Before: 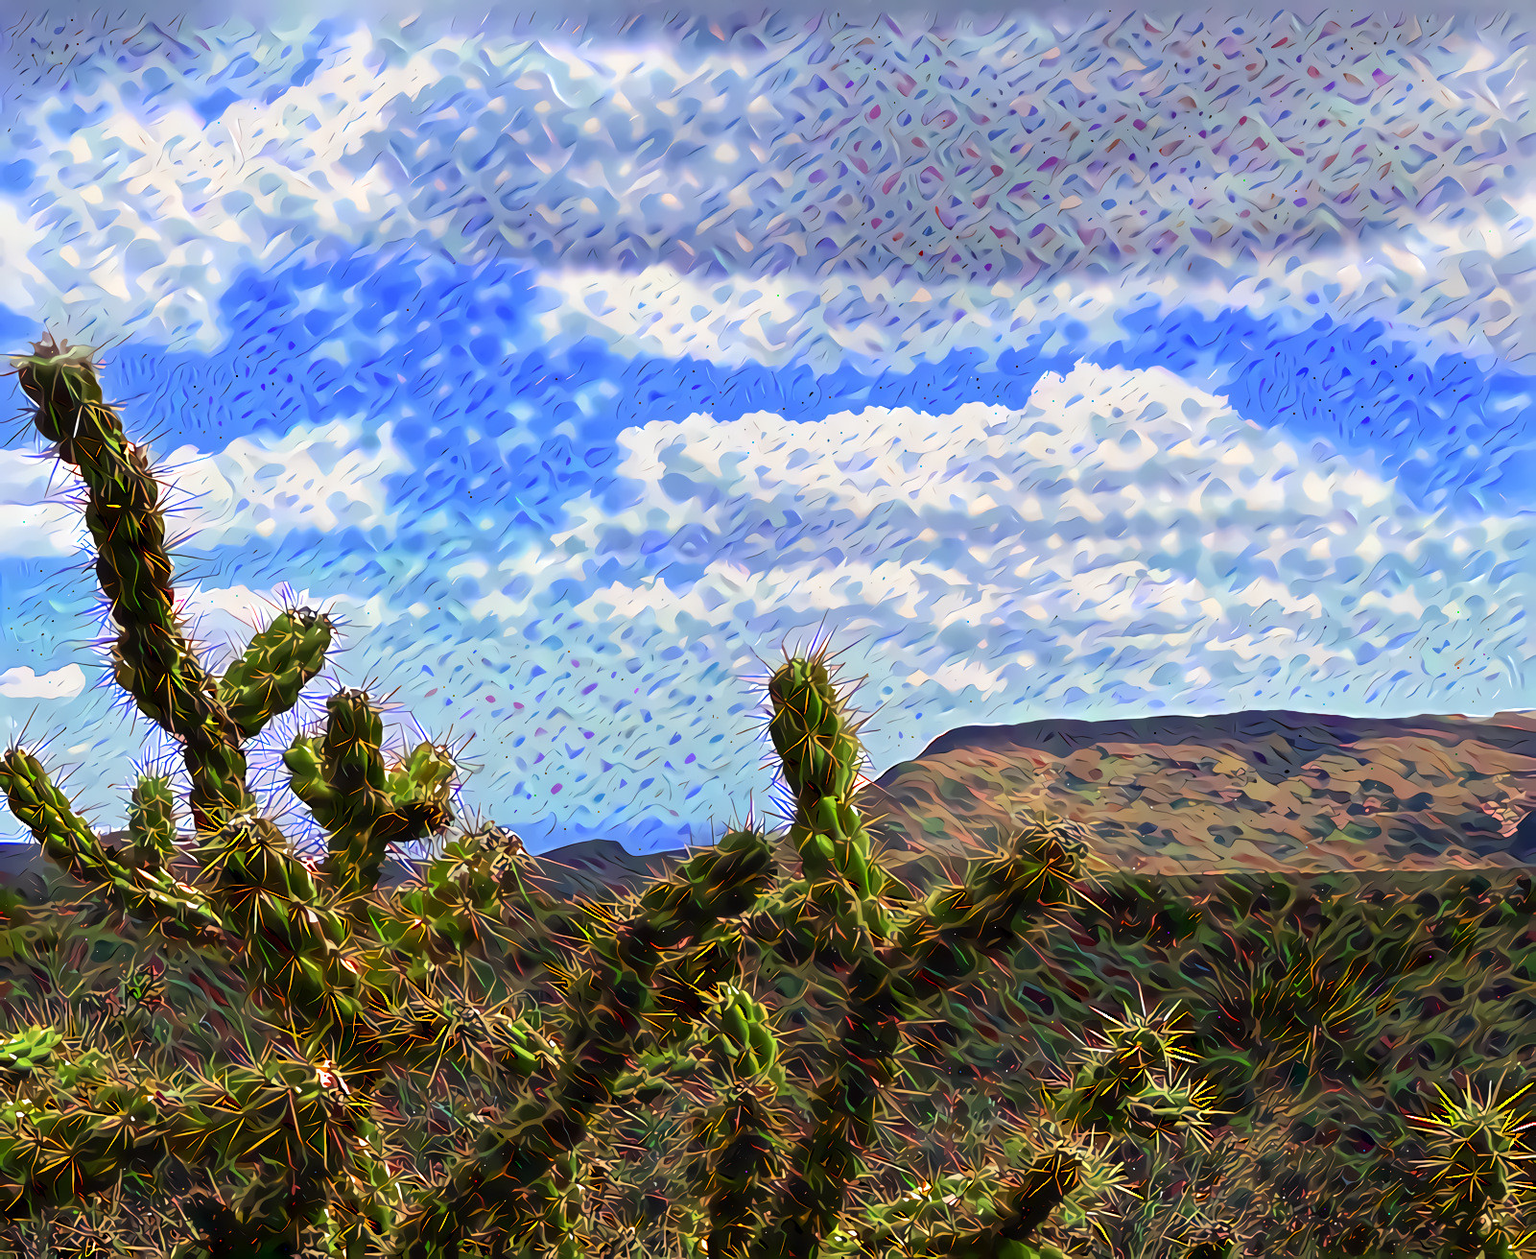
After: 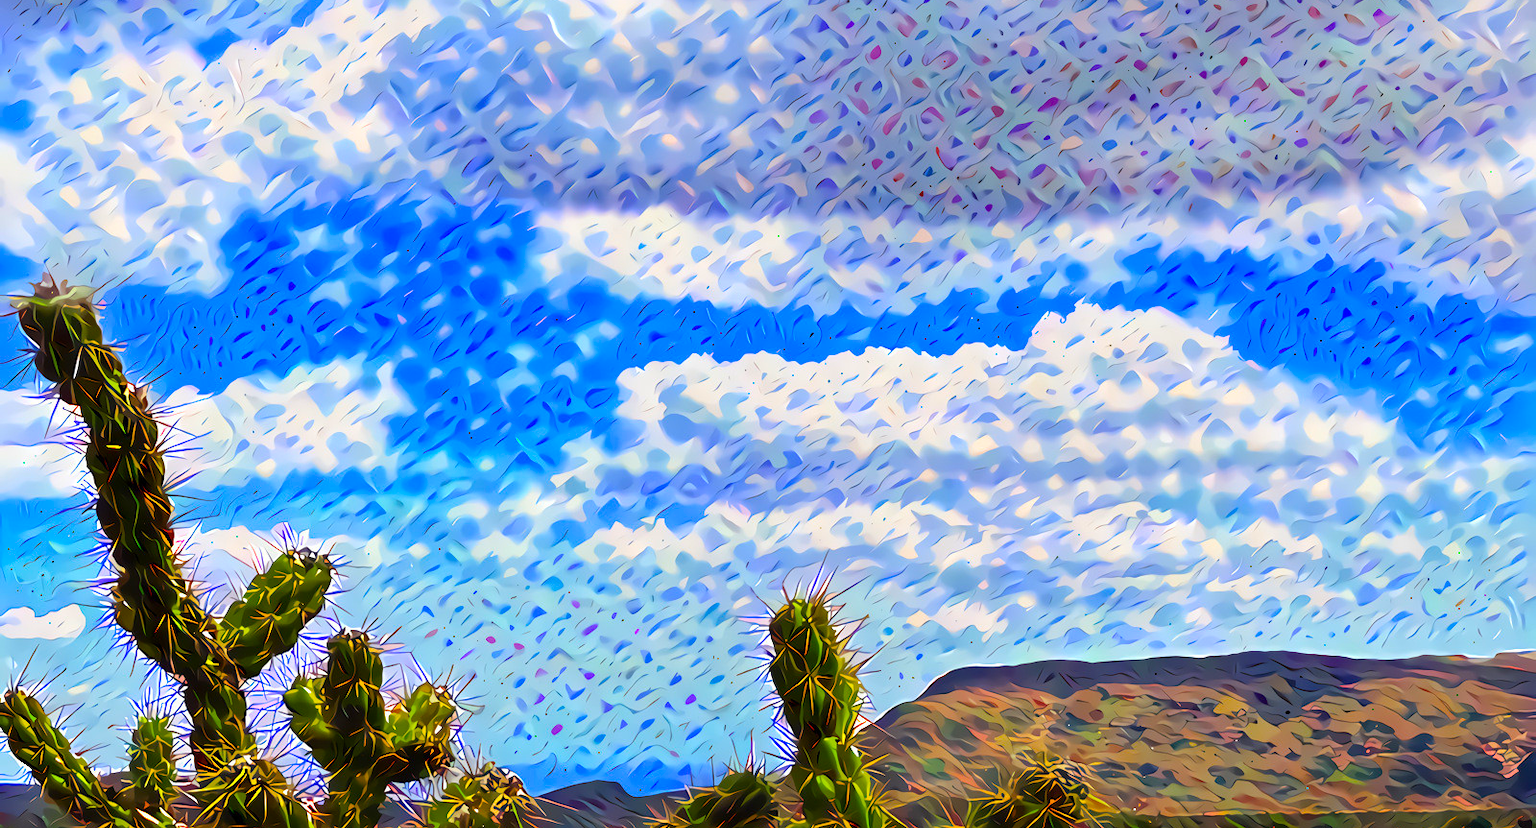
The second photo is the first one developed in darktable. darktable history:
crop and rotate: top 4.801%, bottom 29.352%
color balance rgb: linear chroma grading › shadows -7.763%, linear chroma grading › global chroma 9.796%, perceptual saturation grading › global saturation 29.7%, global vibrance 20%
